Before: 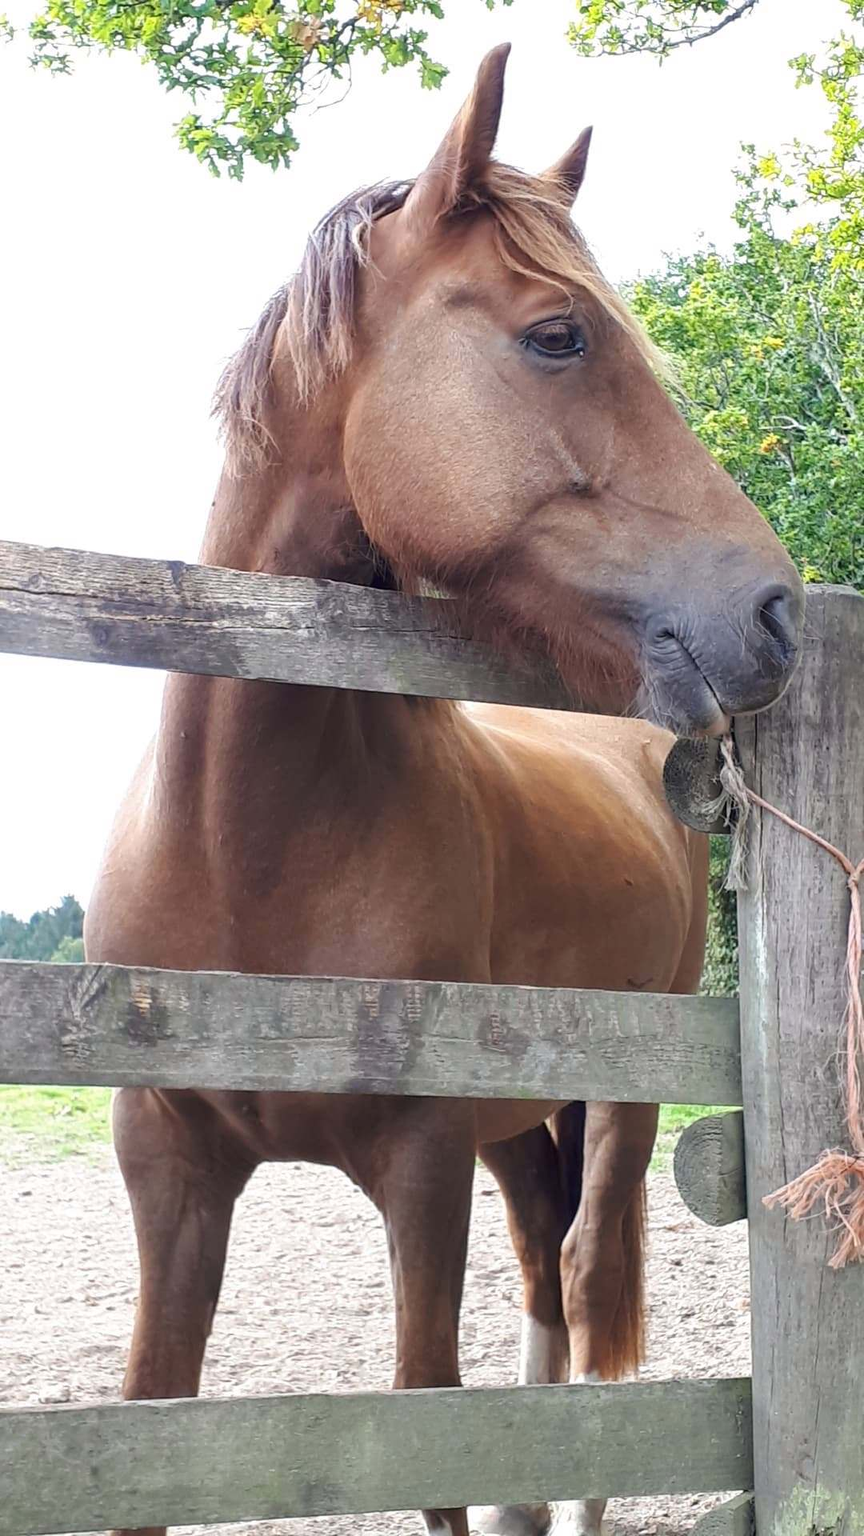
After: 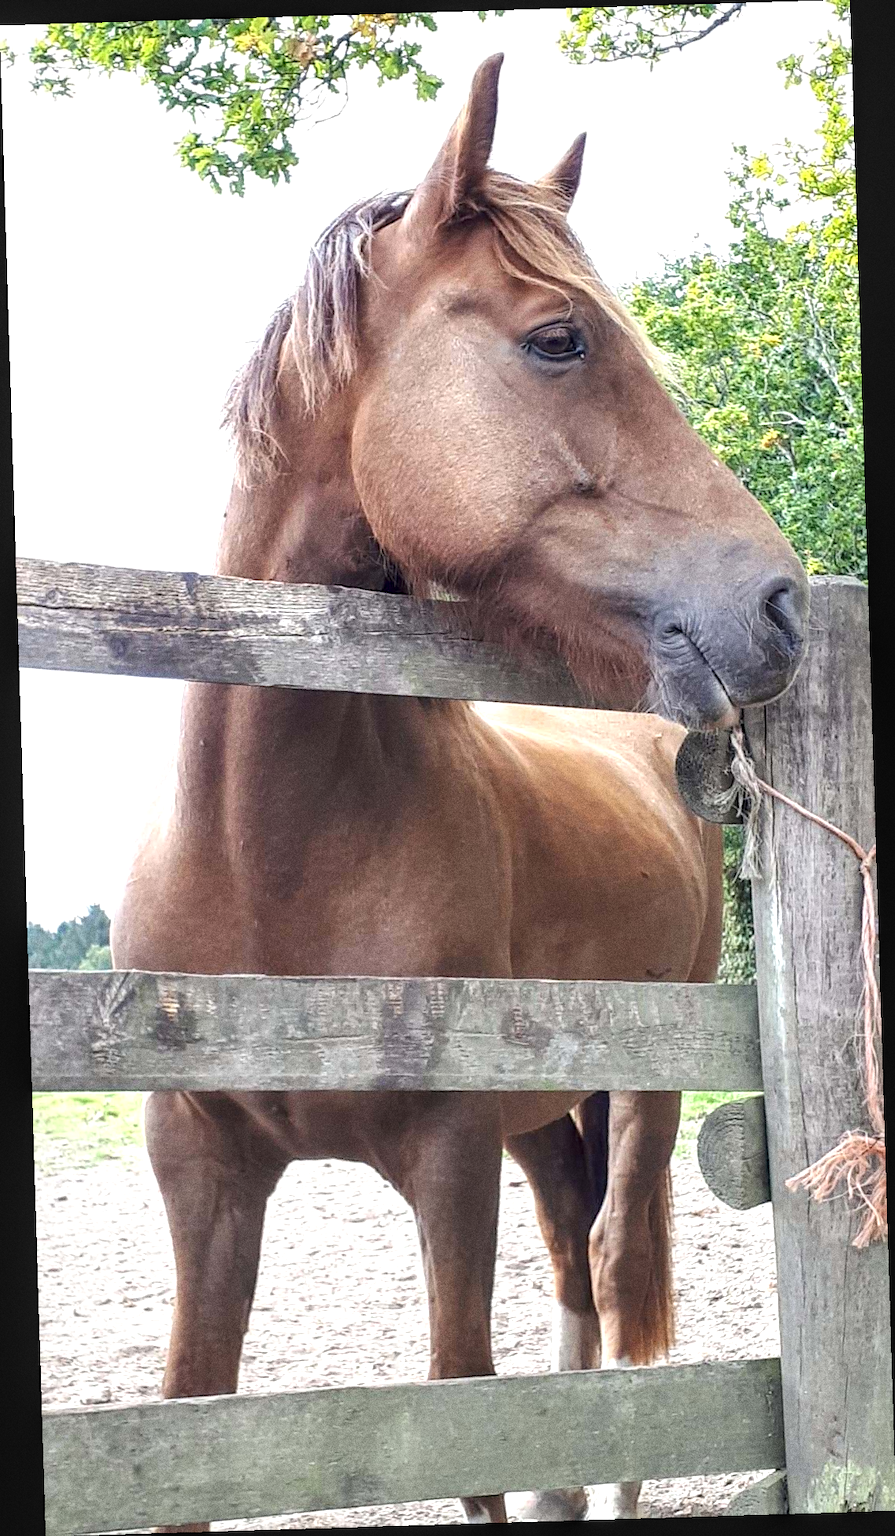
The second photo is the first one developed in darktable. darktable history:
contrast brightness saturation: saturation -0.1
exposure: exposure 0.507 EV, compensate highlight preservation false
rotate and perspective: rotation -1.75°, automatic cropping off
grain: coarseness 0.09 ISO, strength 40%
local contrast: on, module defaults
